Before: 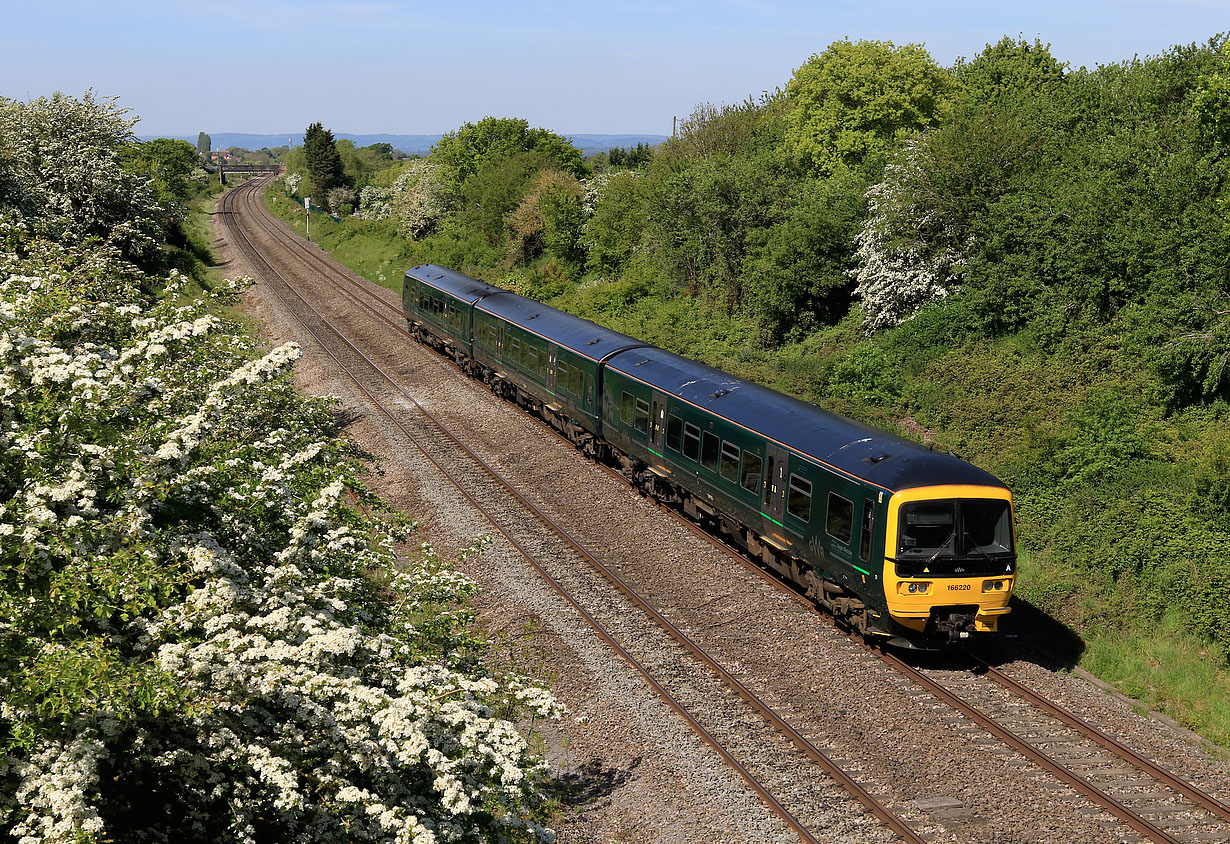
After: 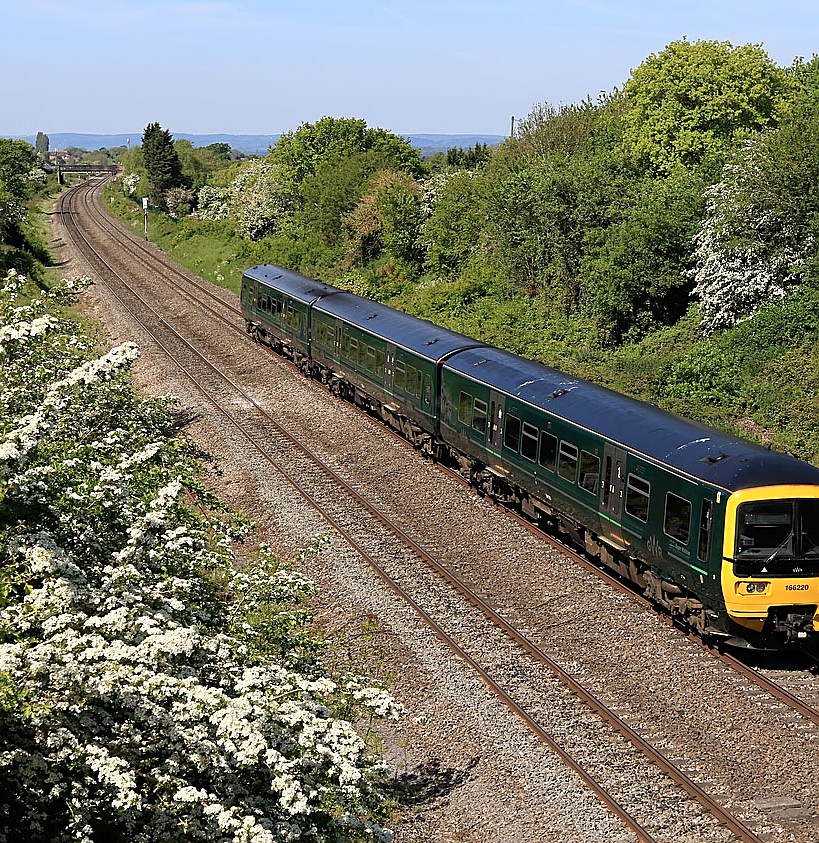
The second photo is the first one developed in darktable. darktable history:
crop and rotate: left 13.327%, right 20.048%
exposure: exposure 0.187 EV, compensate highlight preservation false
sharpen: on, module defaults
